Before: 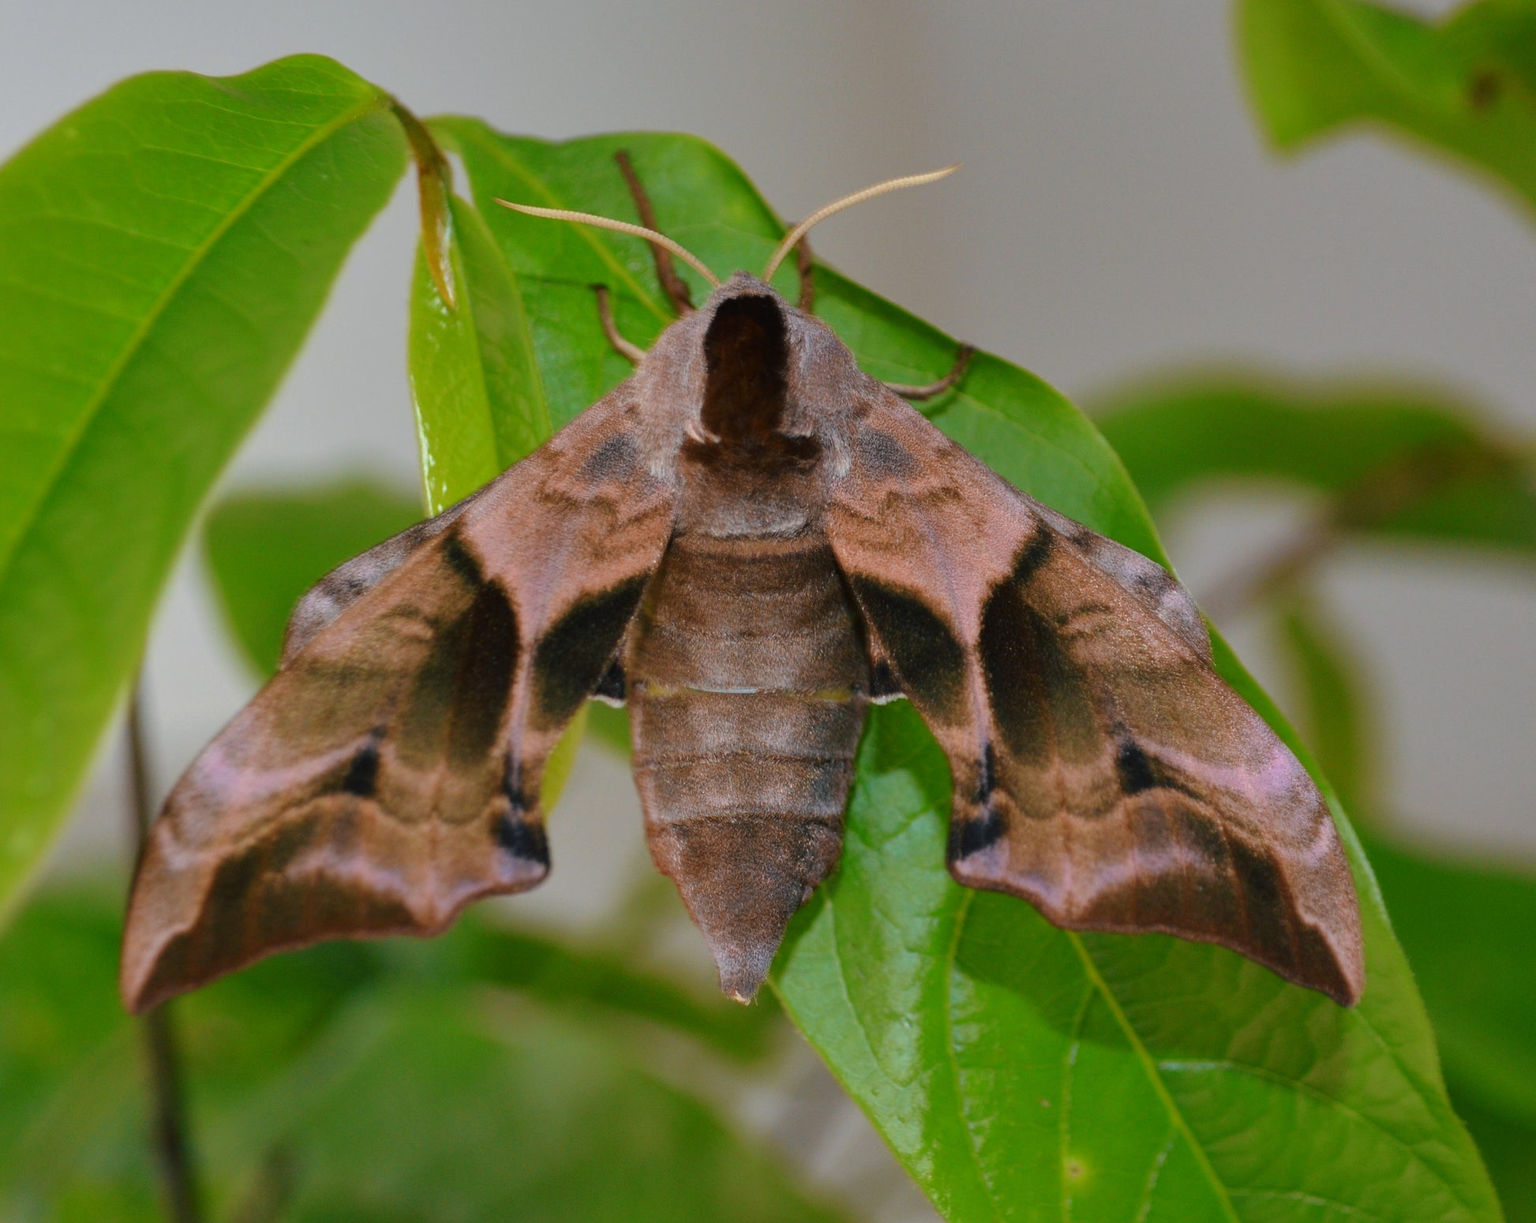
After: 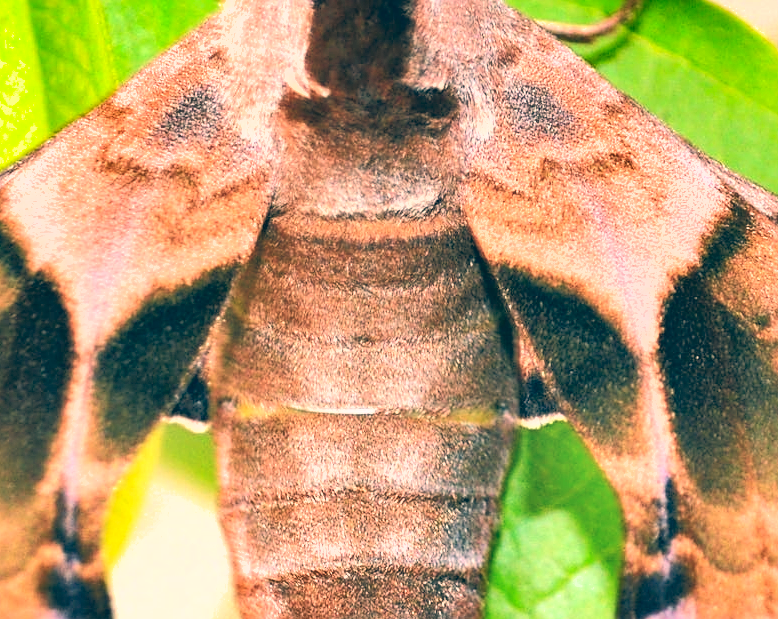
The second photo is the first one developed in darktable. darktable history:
color balance: lift [1.006, 0.985, 1.002, 1.015], gamma [1, 0.953, 1.008, 1.047], gain [1.076, 1.13, 1.004, 0.87]
contrast brightness saturation: contrast 0.1, brightness 0.03, saturation 0.09
shadows and highlights: shadows 40, highlights -54, highlights color adjustment 46%, low approximation 0.01, soften with gaussian
exposure: black level correction 0, exposure 1.6 EV, compensate exposure bias true, compensate highlight preservation false
crop: left 30%, top 30%, right 30%, bottom 30%
tone curve: curves: ch0 [(0, 0.01) (0.058, 0.039) (0.159, 0.117) (0.282, 0.327) (0.45, 0.534) (0.676, 0.751) (0.89, 0.919) (1, 1)]; ch1 [(0, 0) (0.094, 0.081) (0.285, 0.299) (0.385, 0.403) (0.447, 0.455) (0.495, 0.496) (0.544, 0.552) (0.589, 0.612) (0.722, 0.728) (1, 1)]; ch2 [(0, 0) (0.257, 0.217) (0.43, 0.421) (0.498, 0.507) (0.531, 0.544) (0.56, 0.579) (0.625, 0.642) (1, 1)], color space Lab, independent channels, preserve colors none
sharpen: on, module defaults
